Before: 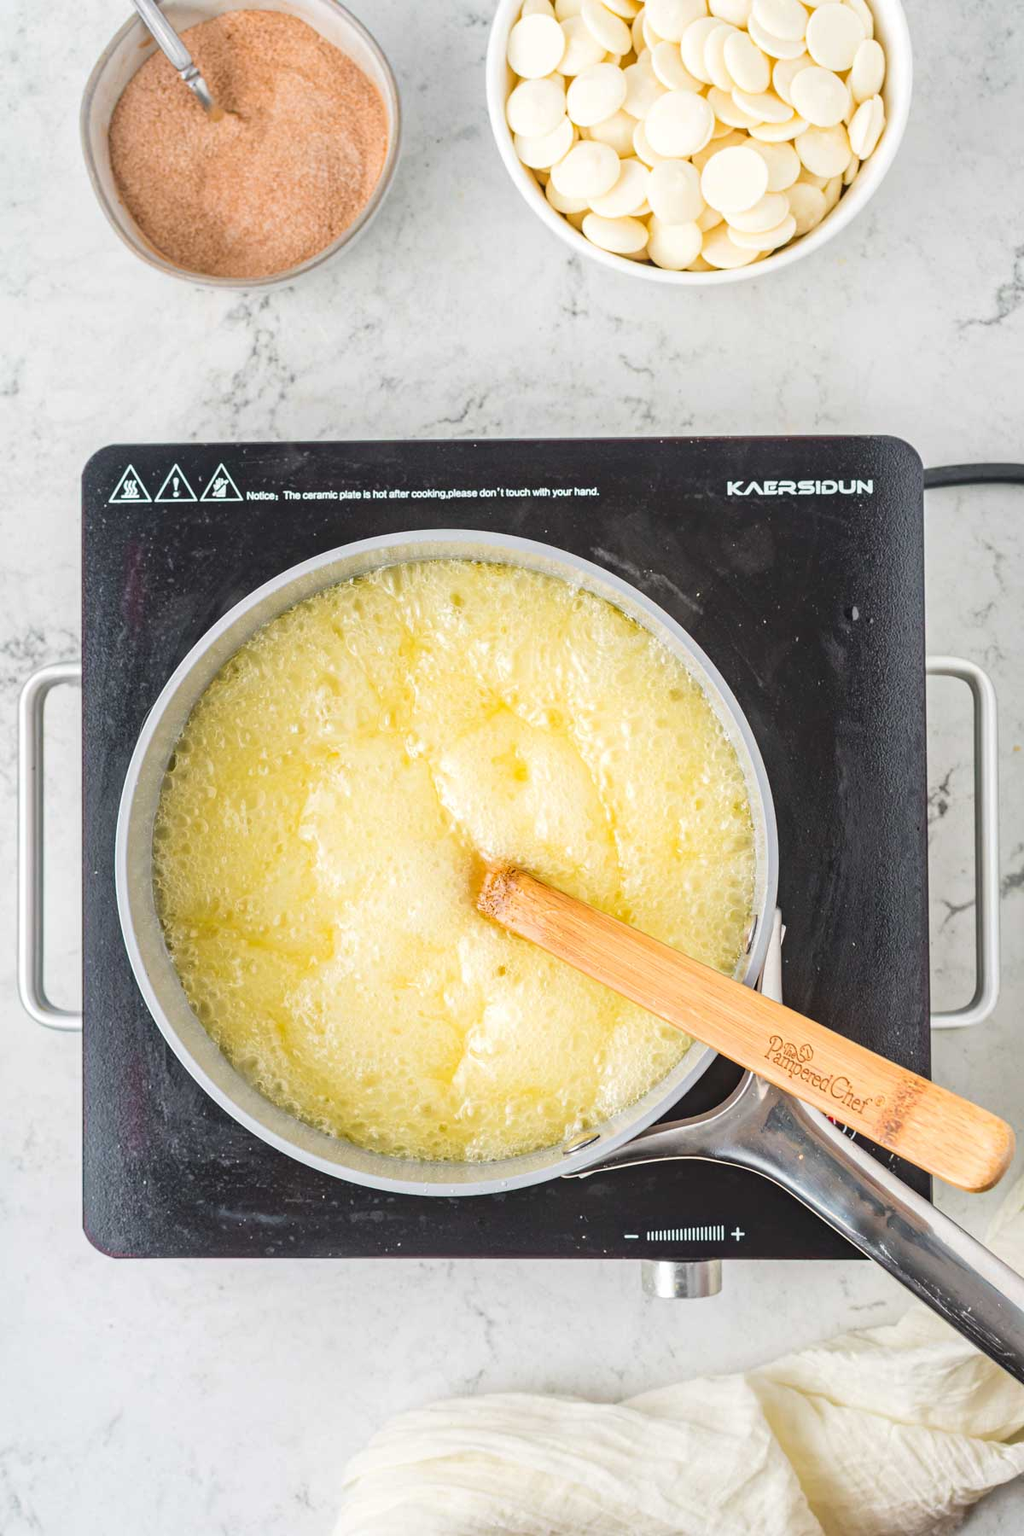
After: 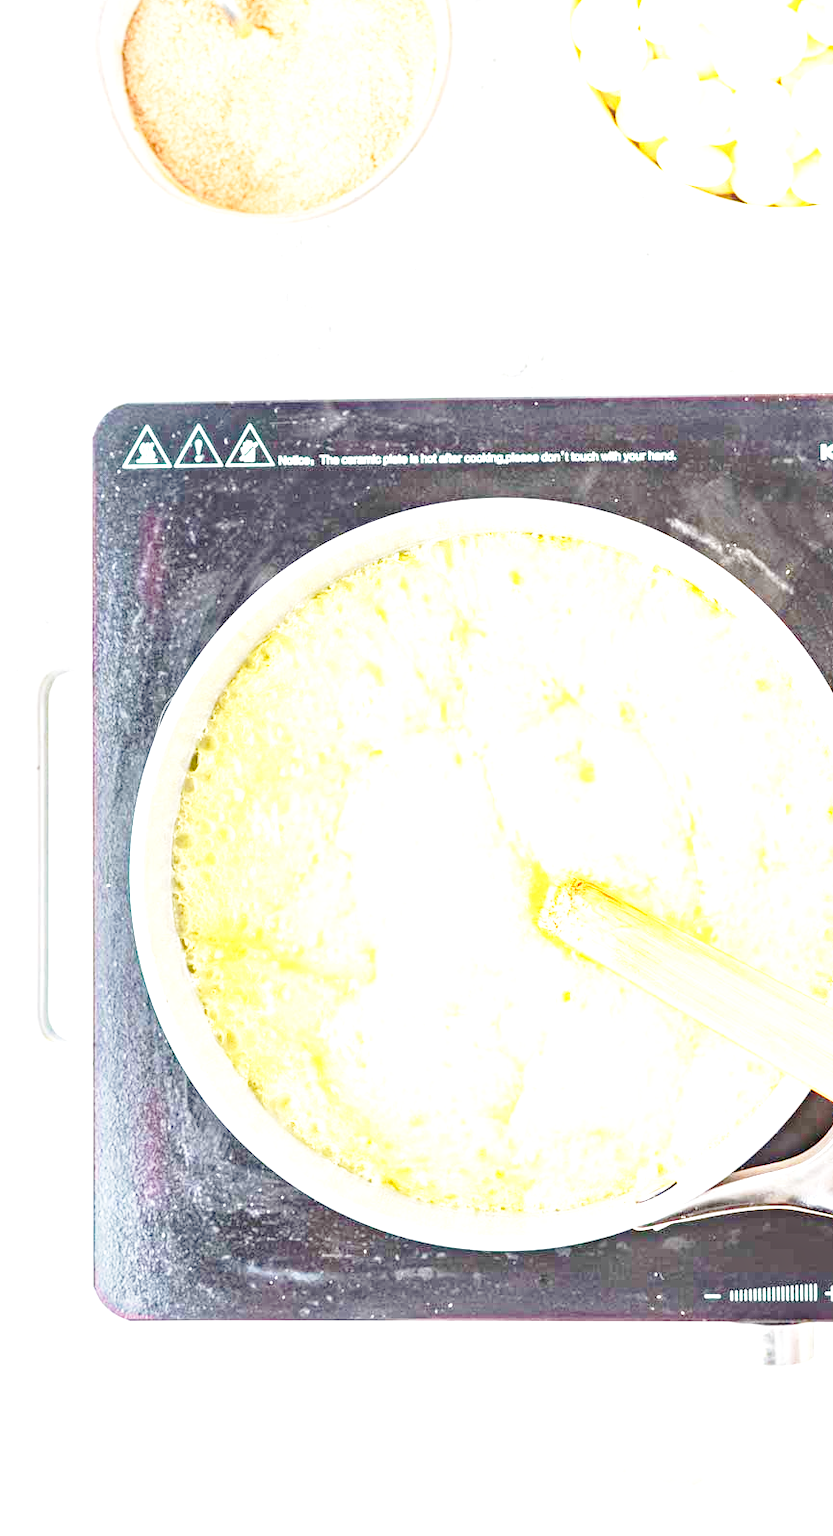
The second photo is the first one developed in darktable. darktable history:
base curve: curves: ch0 [(0, 0) (0.028, 0.03) (0.121, 0.232) (0.46, 0.748) (0.859, 0.968) (1, 1)], preserve colors none
local contrast: on, module defaults
crop: top 5.764%, right 27.852%, bottom 5.623%
haze removal: compatibility mode true, adaptive false
levels: levels [0, 0.498, 0.996]
exposure: black level correction 0, exposure 1.67 EV, compensate highlight preservation false
